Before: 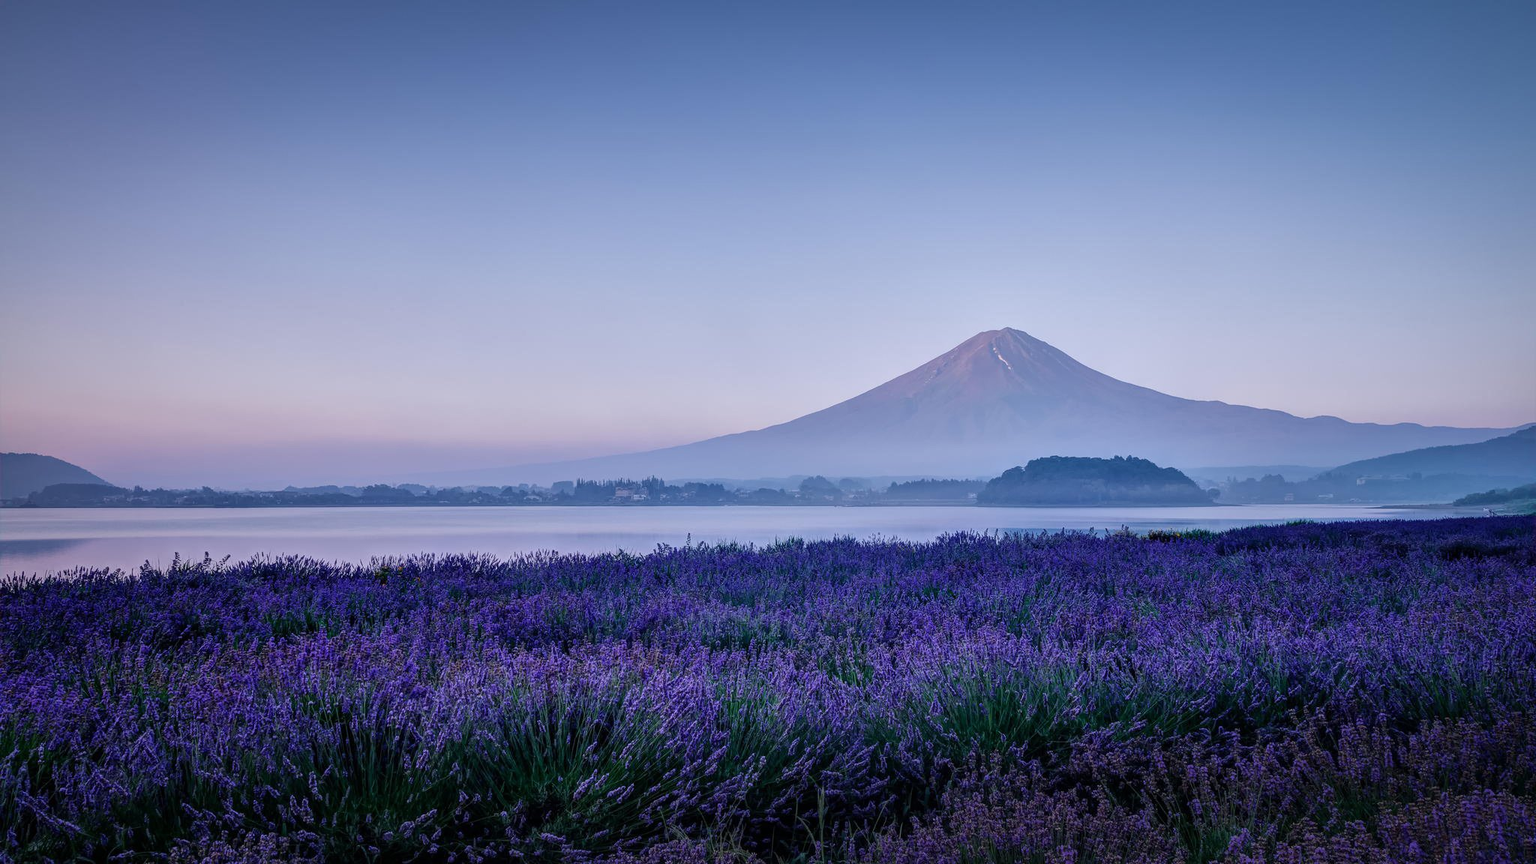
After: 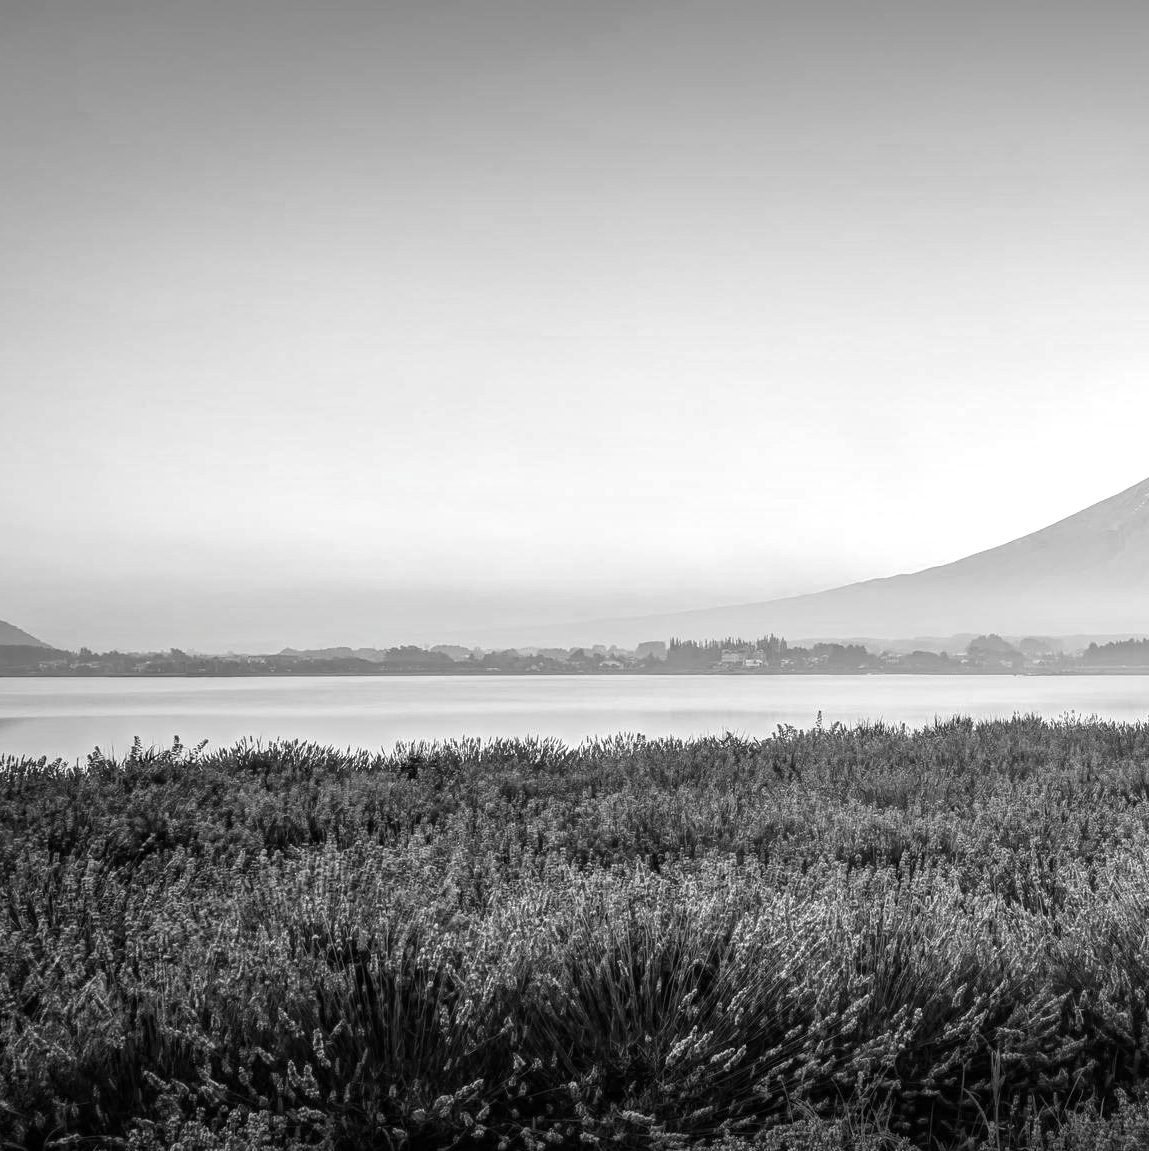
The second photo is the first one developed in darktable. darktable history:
color calibration: output gray [0.246, 0.254, 0.501, 0], illuminant same as pipeline (D50), adaptation none (bypass), x 0.333, y 0.333, temperature 5019.35 K
crop: left 4.881%, right 38.969%
color balance rgb: perceptual saturation grading › global saturation 0.232%, perceptual brilliance grading › global brilliance 18.785%, global vibrance 20%
